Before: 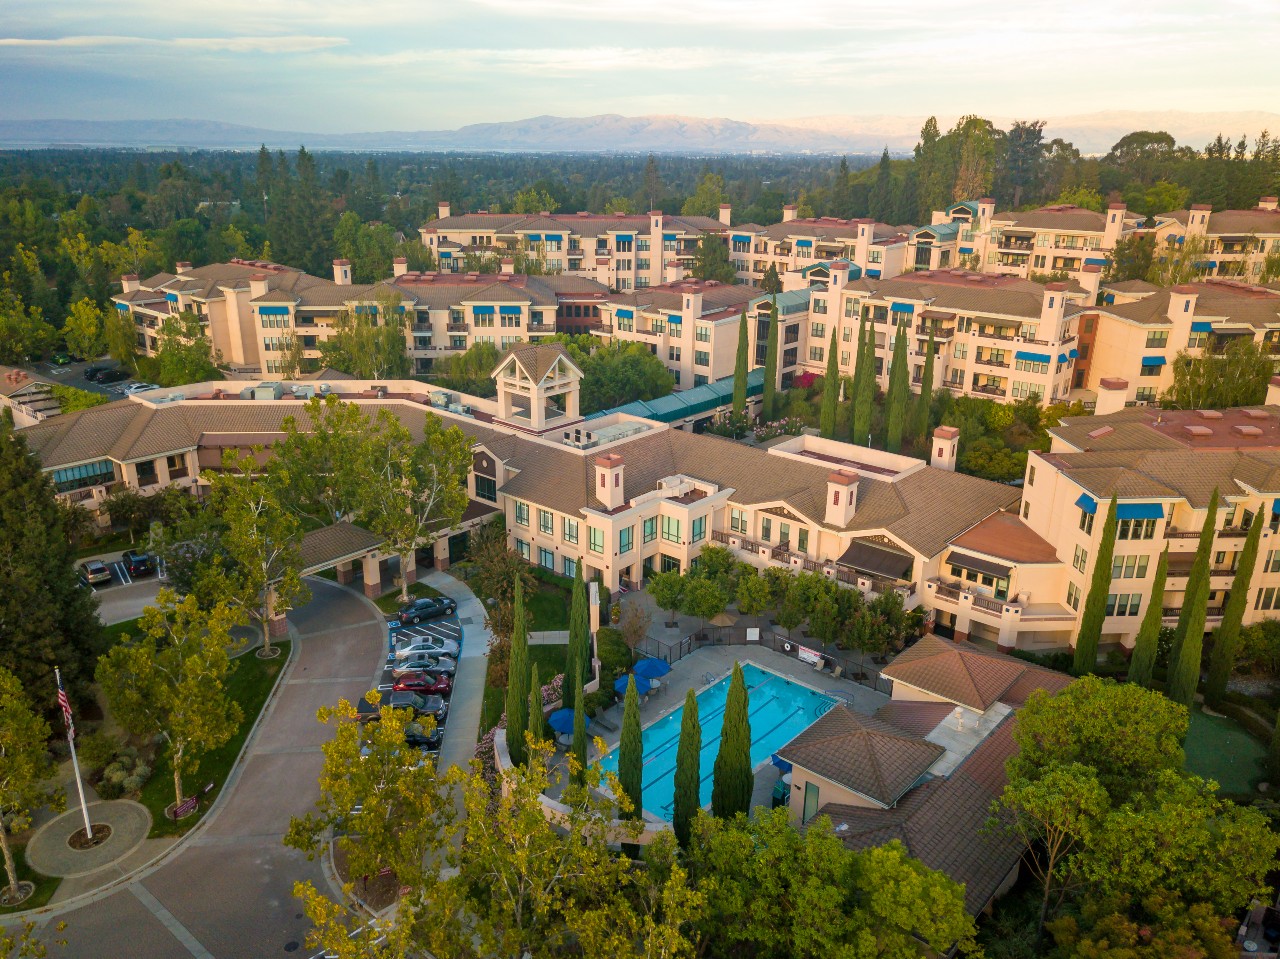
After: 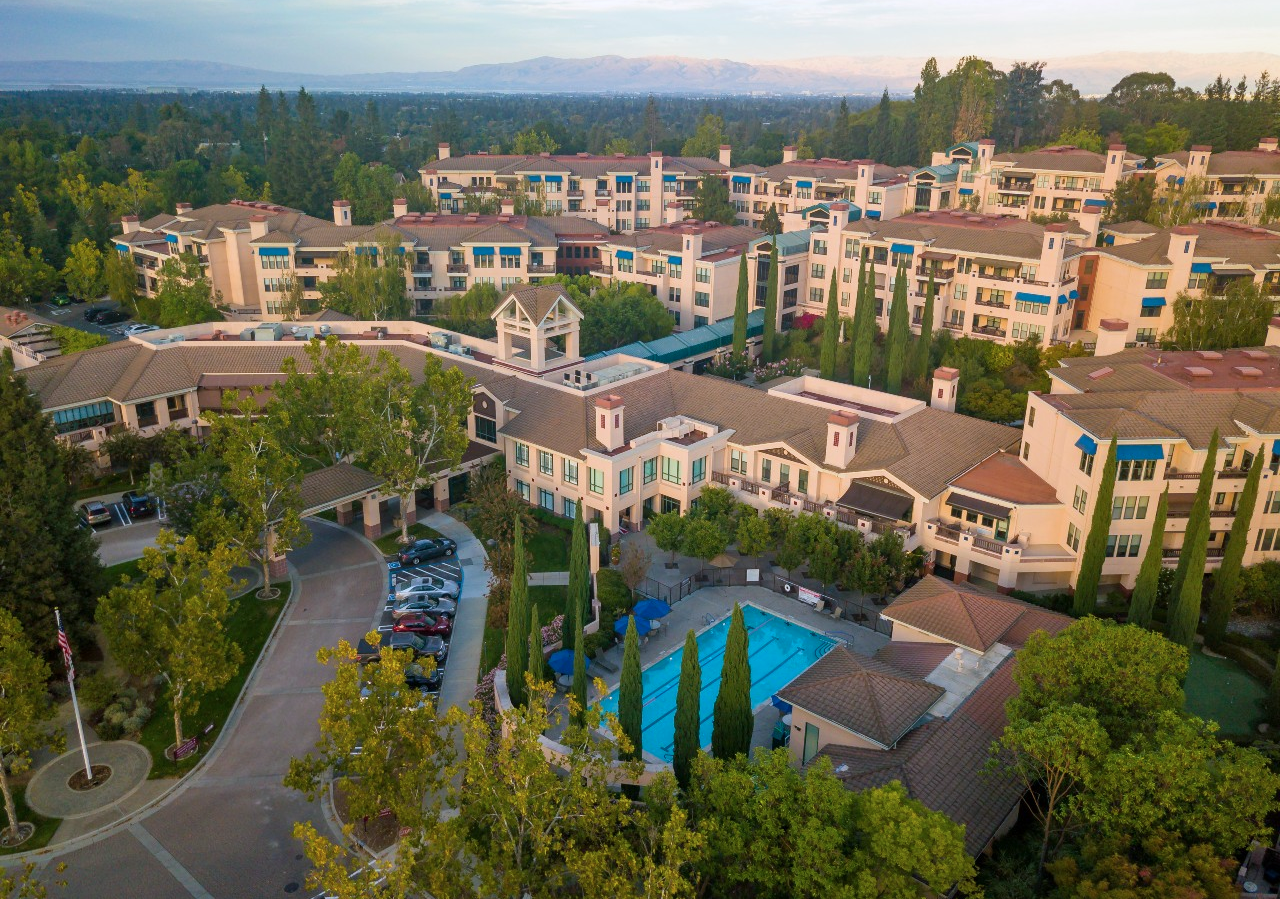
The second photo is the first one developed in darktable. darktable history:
color calibration: illuminant as shot in camera, x 0.358, y 0.373, temperature 4628.91 K
crop and rotate: top 6.25%
exposure: exposure -0.072 EV, compensate highlight preservation false
